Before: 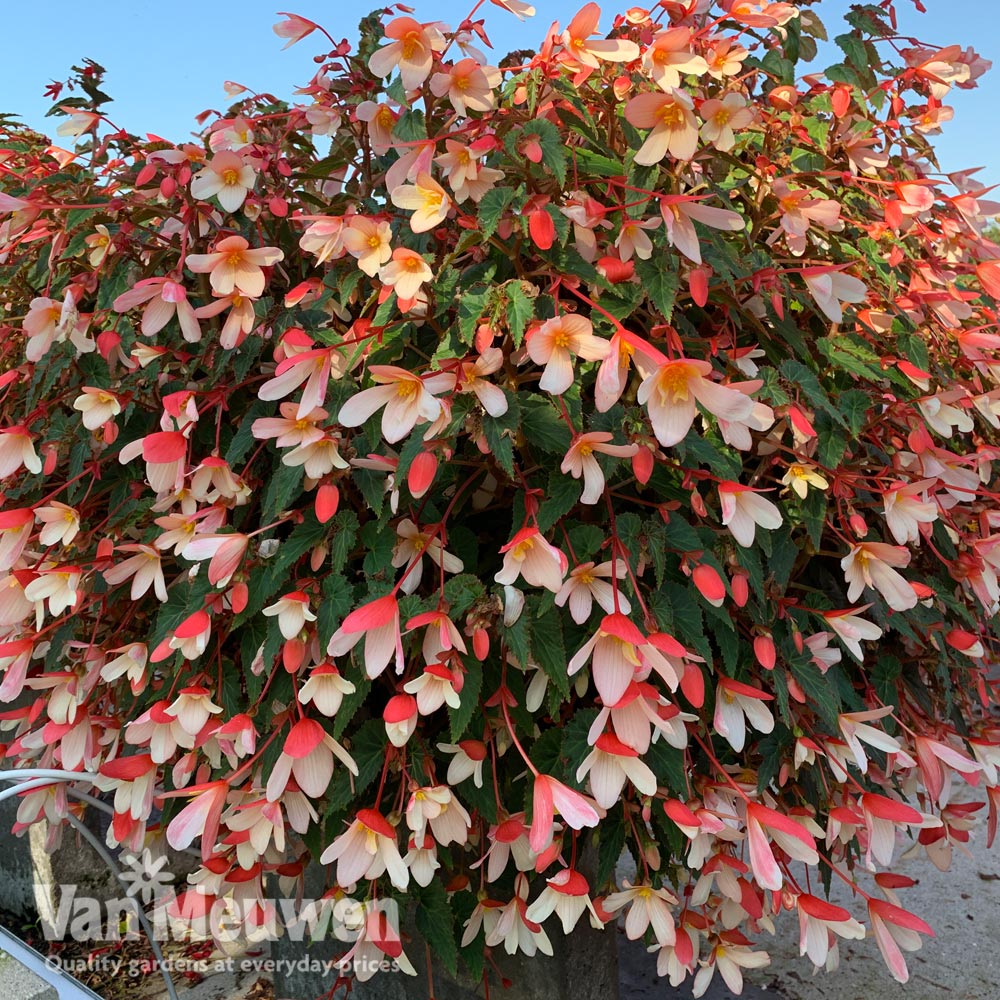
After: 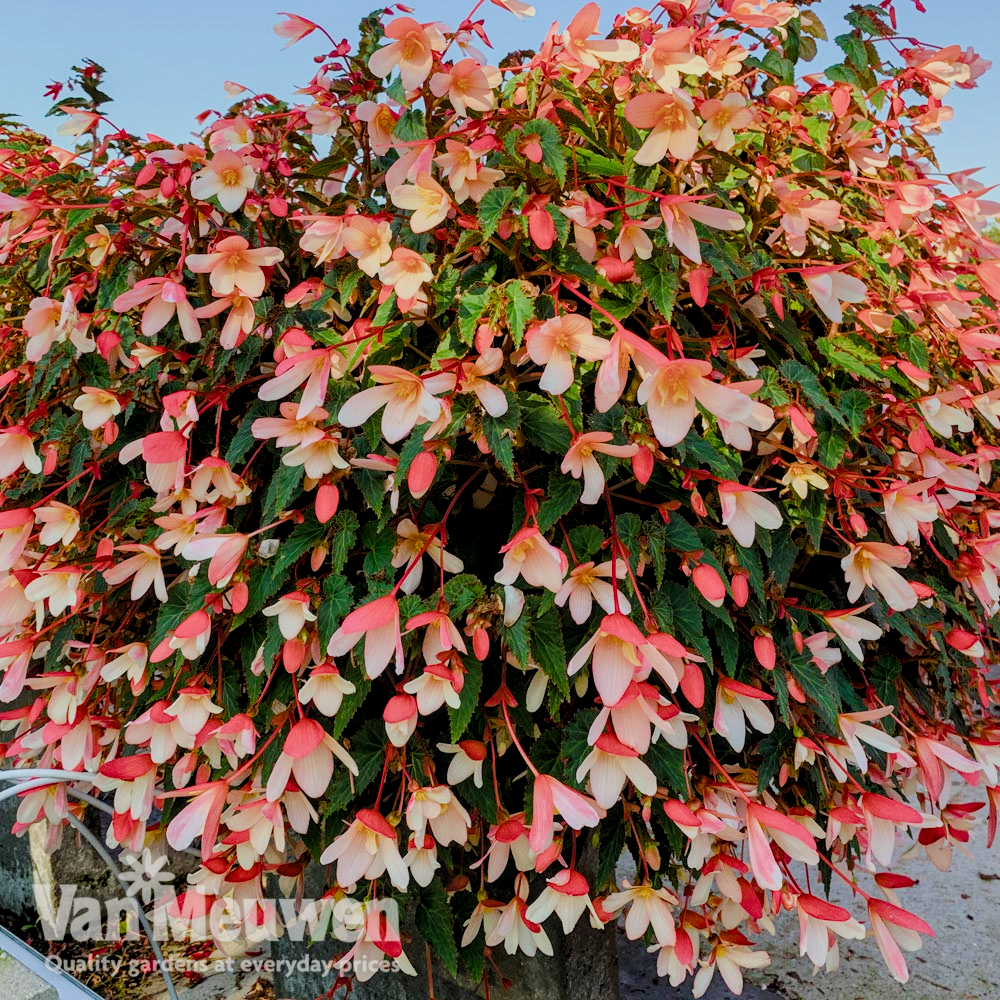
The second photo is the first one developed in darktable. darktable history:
color balance rgb: perceptual saturation grading › global saturation 34.682%, perceptual saturation grading › highlights -29.987%, perceptual saturation grading › shadows 34.593%, perceptual brilliance grading › mid-tones 10.719%, perceptual brilliance grading › shadows 14.168%, global vibrance 14.492%
local contrast: detail 130%
filmic rgb: black relative exposure -7.35 EV, white relative exposure 5.08 EV, threshold 2.99 EV, hardness 3.22, color science v4 (2020), enable highlight reconstruction true
exposure: exposure 0.203 EV, compensate highlight preservation false
sharpen: radius 2.925, amount 0.868, threshold 47.499
